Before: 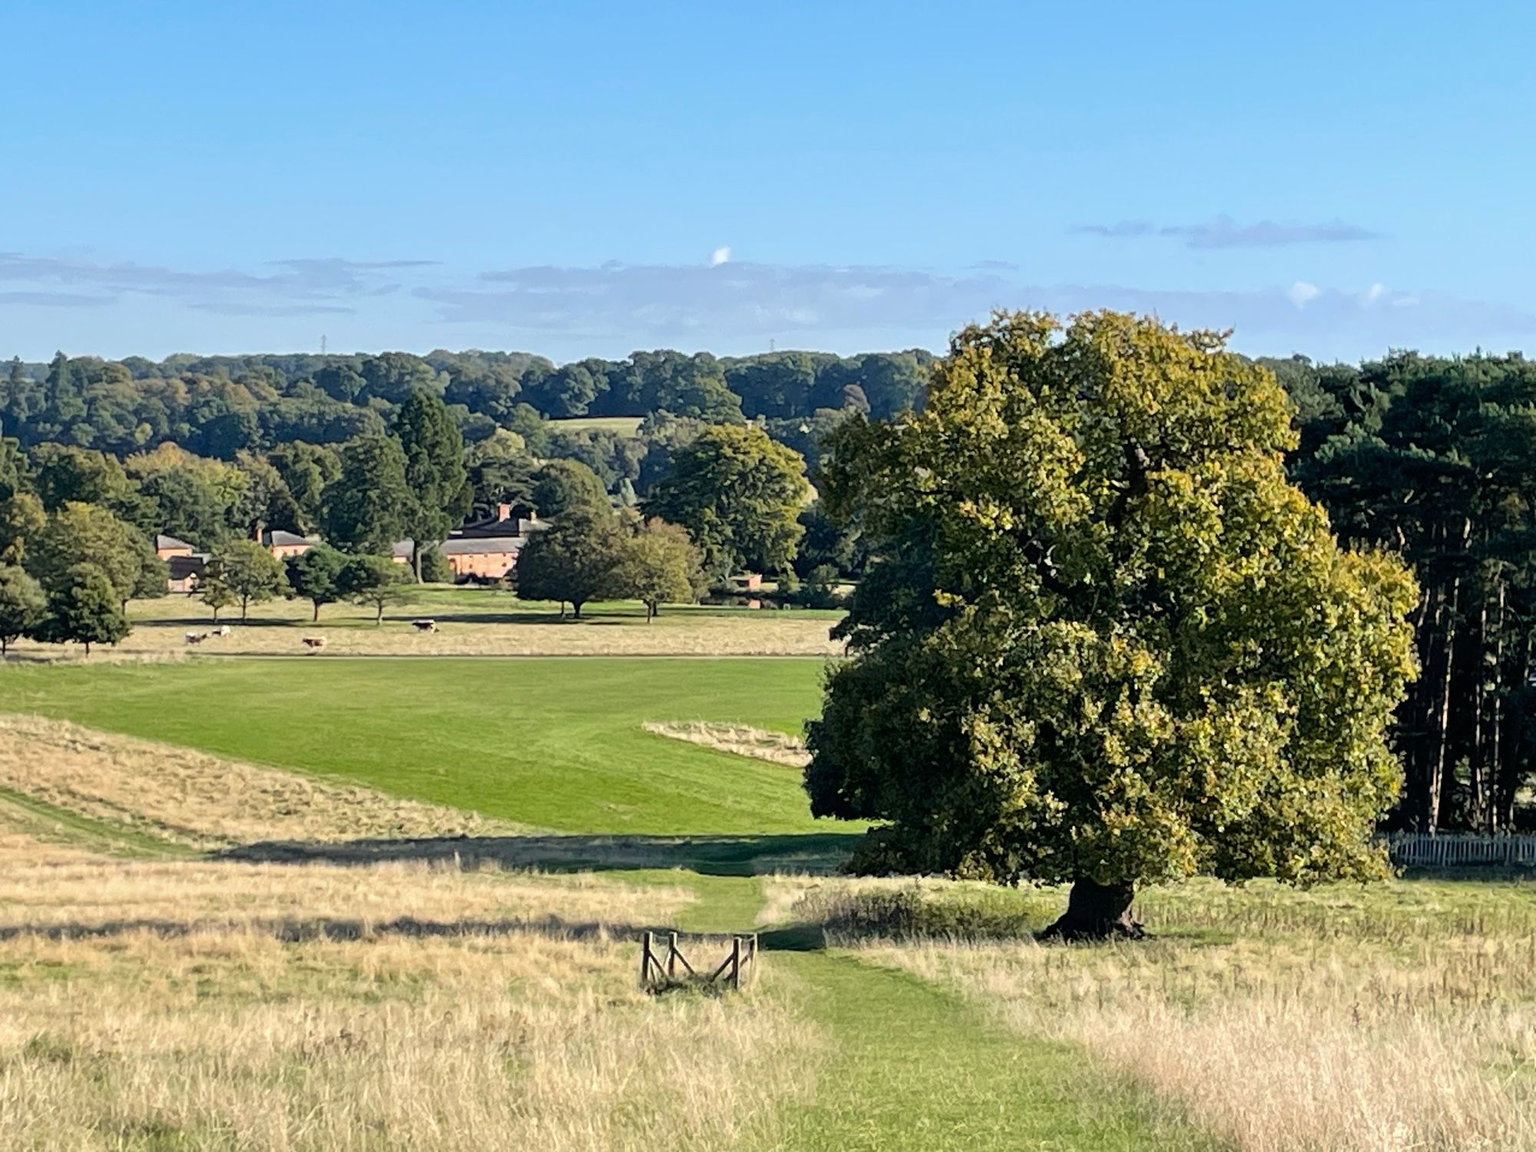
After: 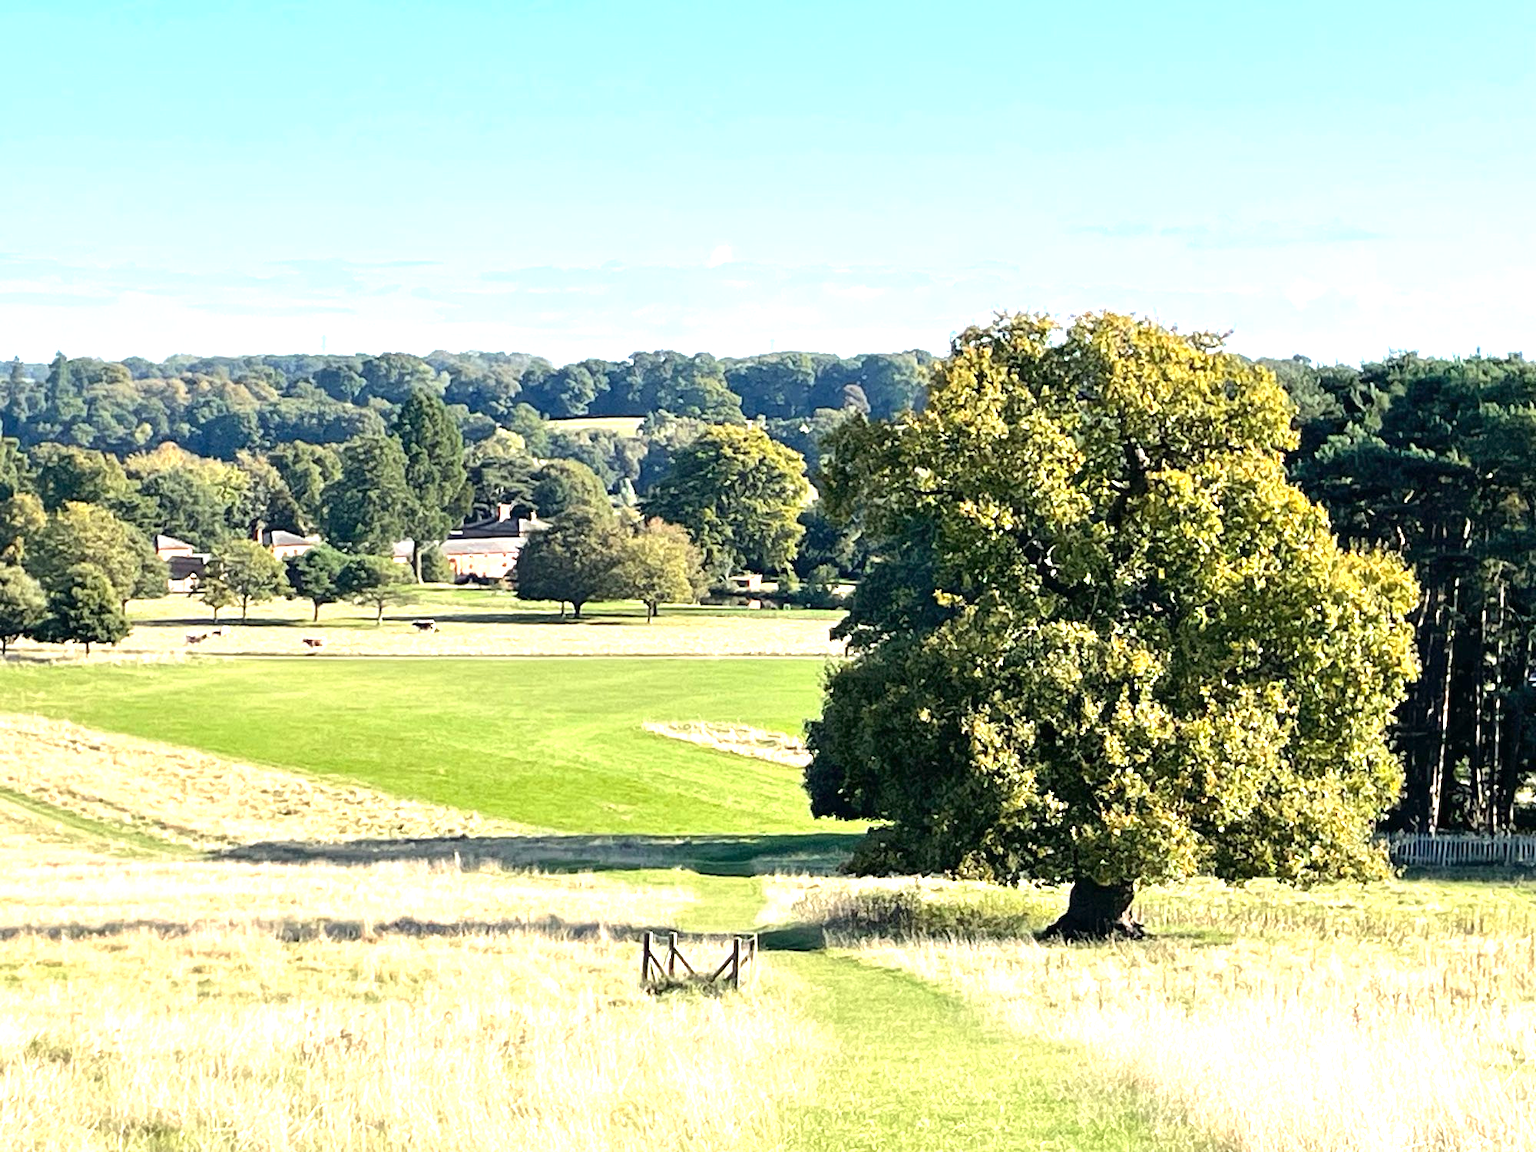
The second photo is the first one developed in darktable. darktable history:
exposure: exposure 1.262 EV, compensate exposure bias true, compensate highlight preservation false
